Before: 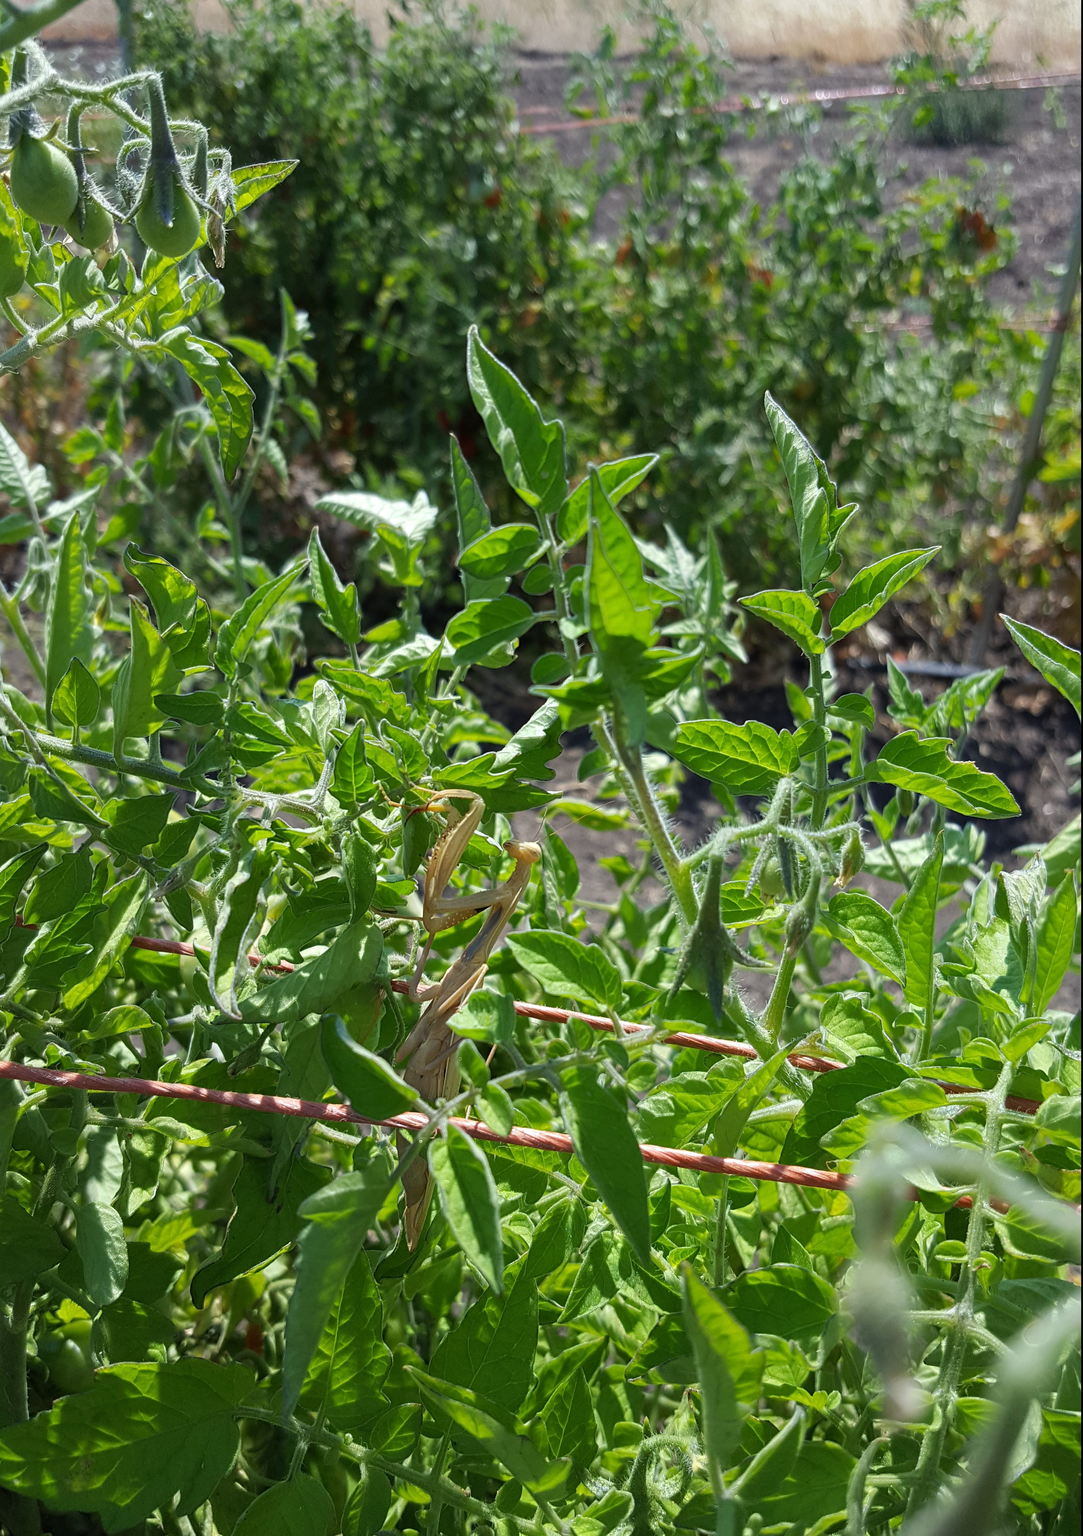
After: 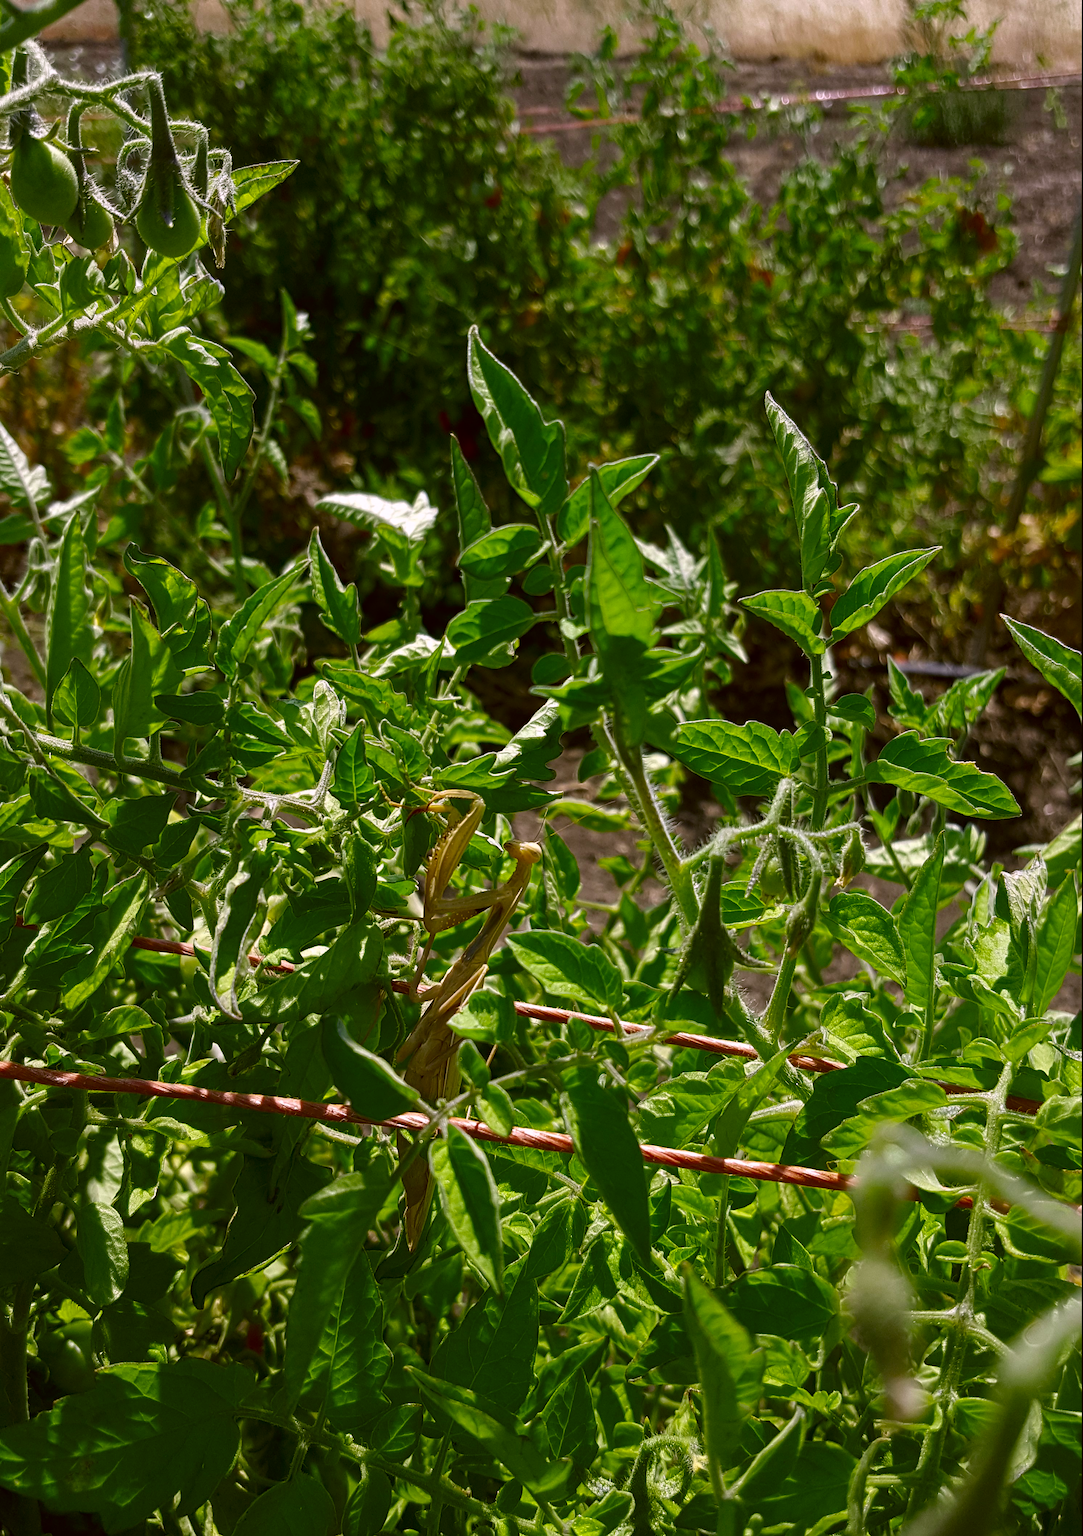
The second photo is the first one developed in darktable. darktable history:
color correction: highlights a* 8.98, highlights b* 15.09, shadows a* -0.49, shadows b* 26.52
white balance: red 0.967, blue 1.119, emerald 0.756
contrast brightness saturation: brightness -0.2, saturation 0.08
haze removal: compatibility mode true, adaptive false
